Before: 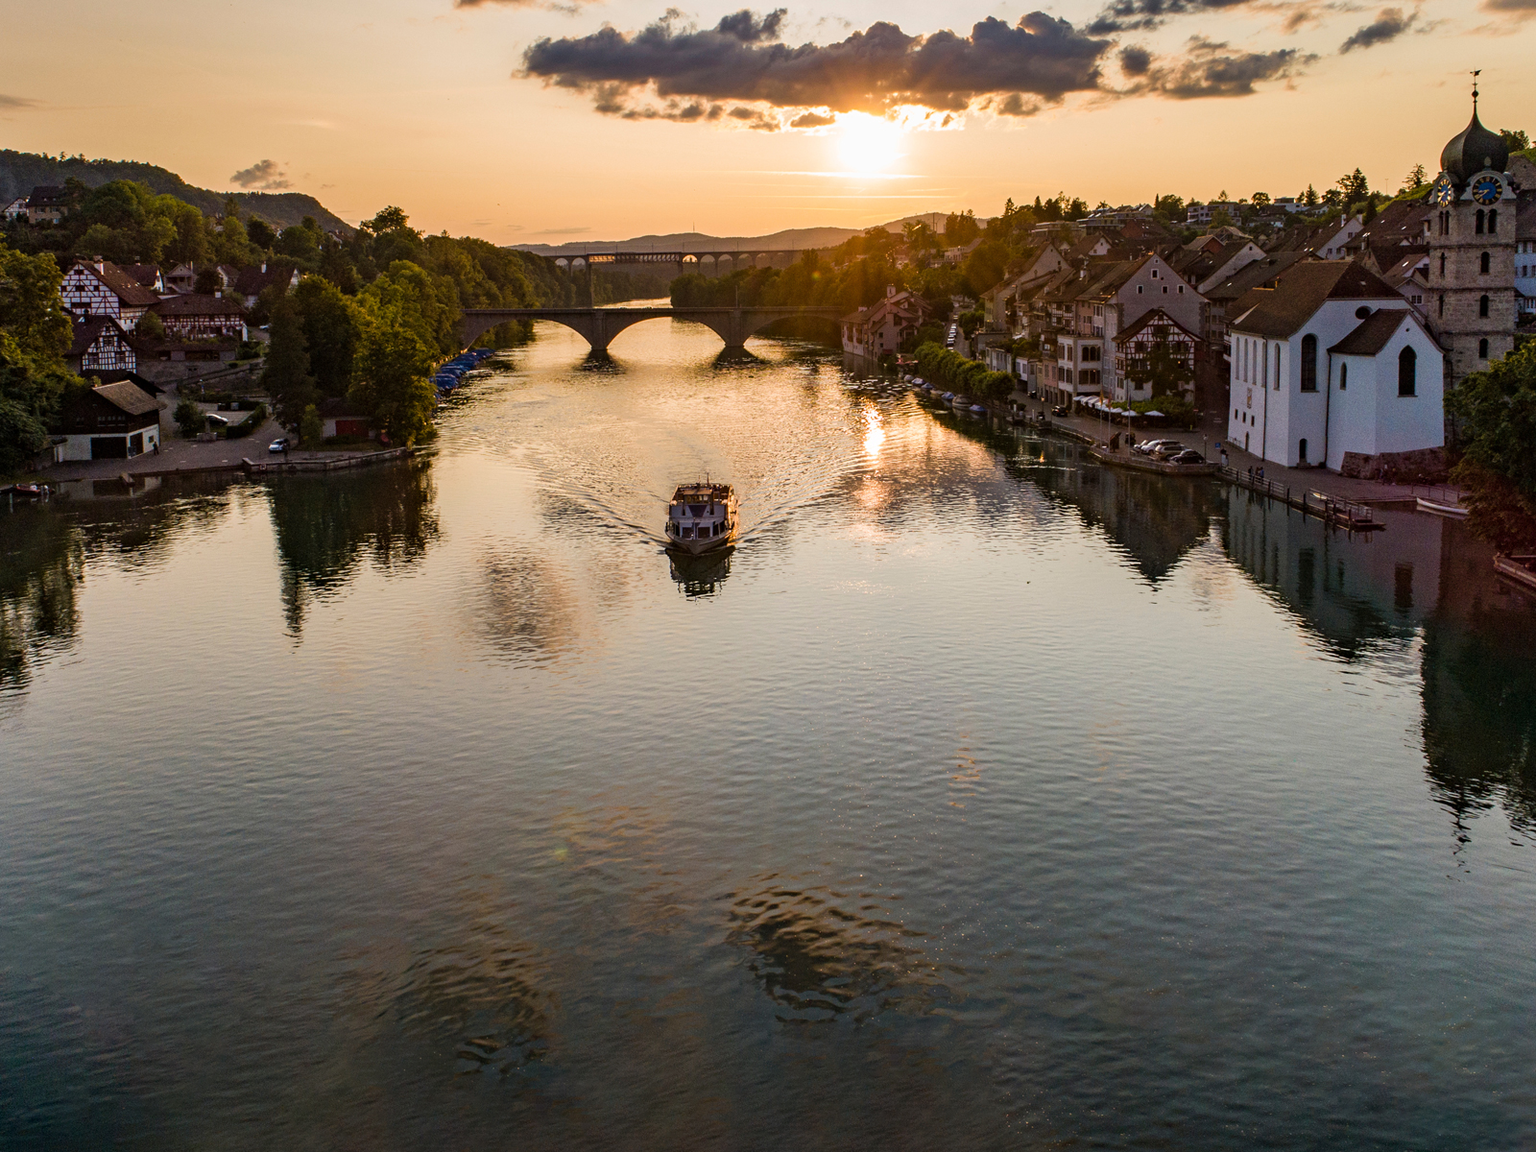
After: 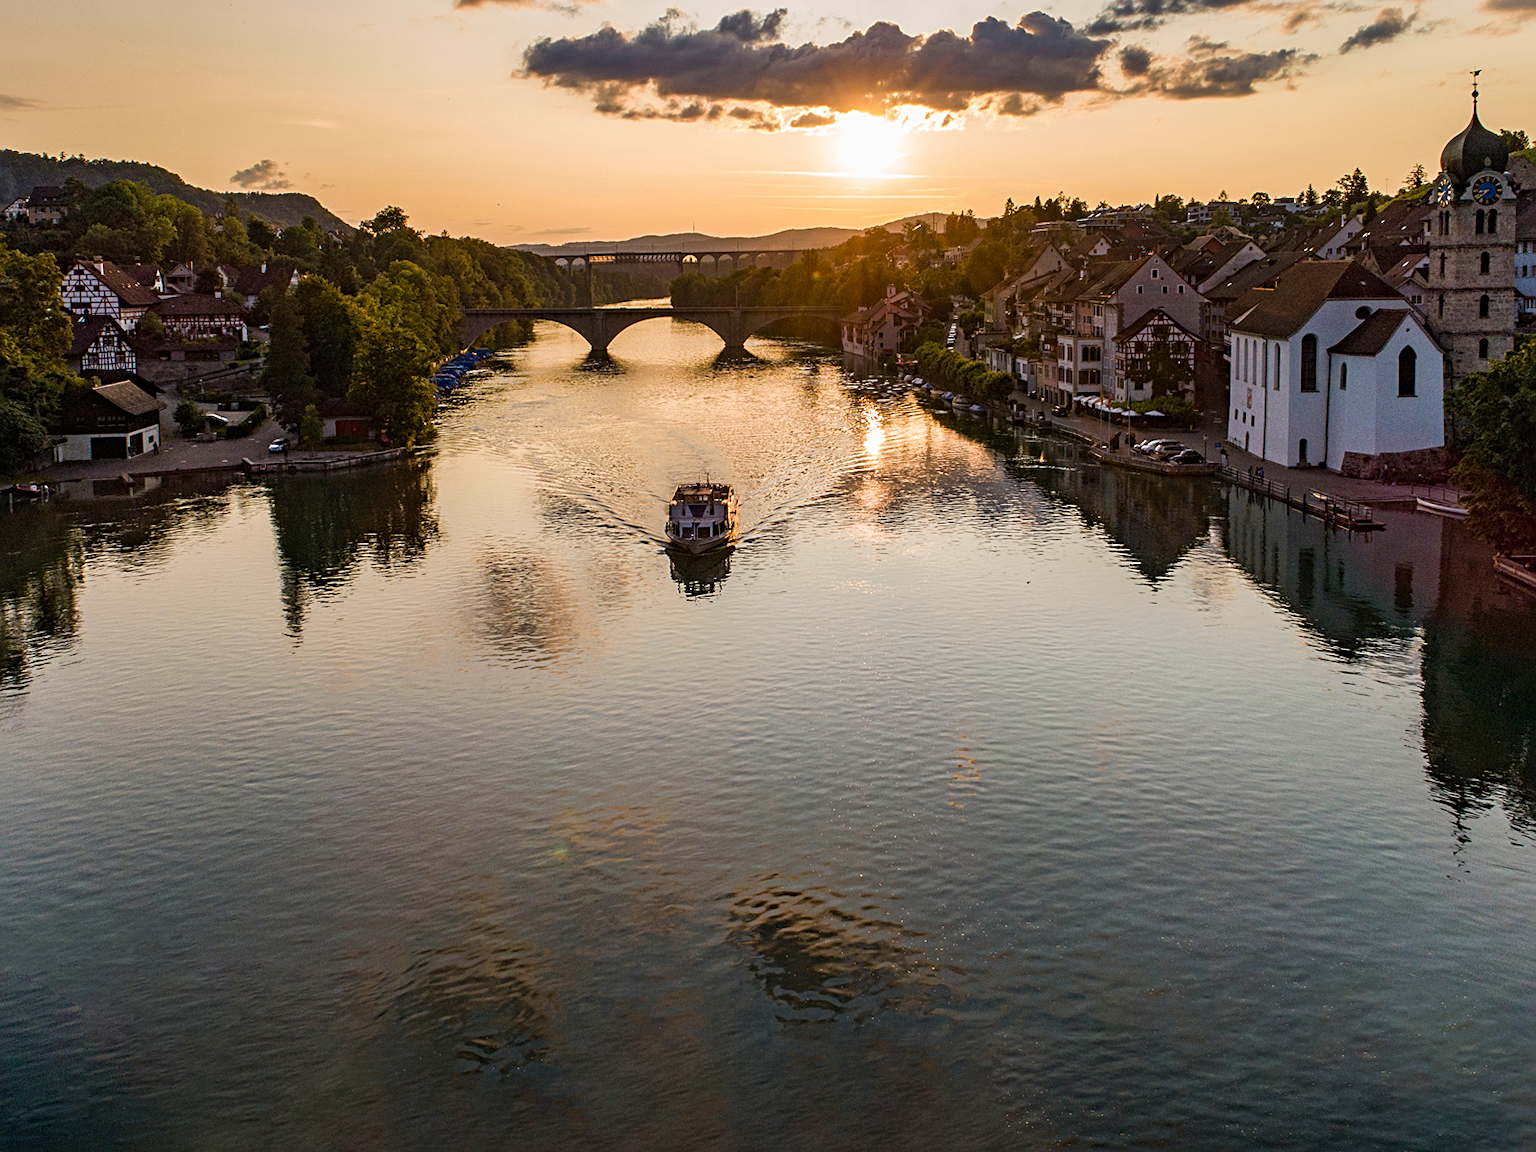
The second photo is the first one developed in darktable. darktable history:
sharpen: radius 2.204, amount 0.378, threshold 0.09
